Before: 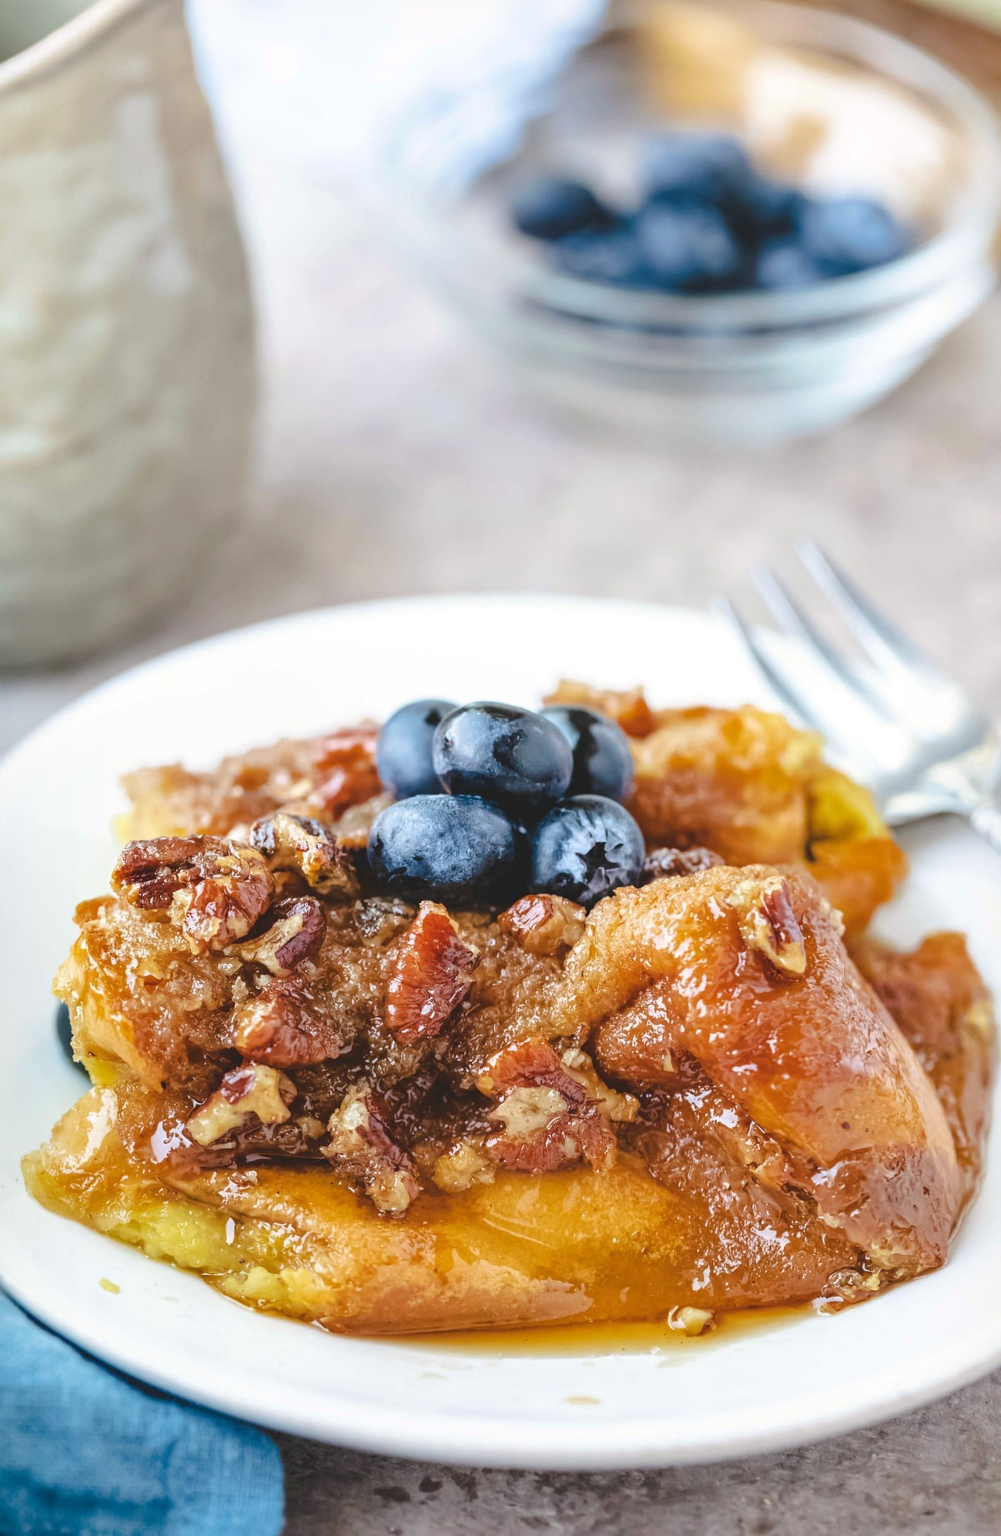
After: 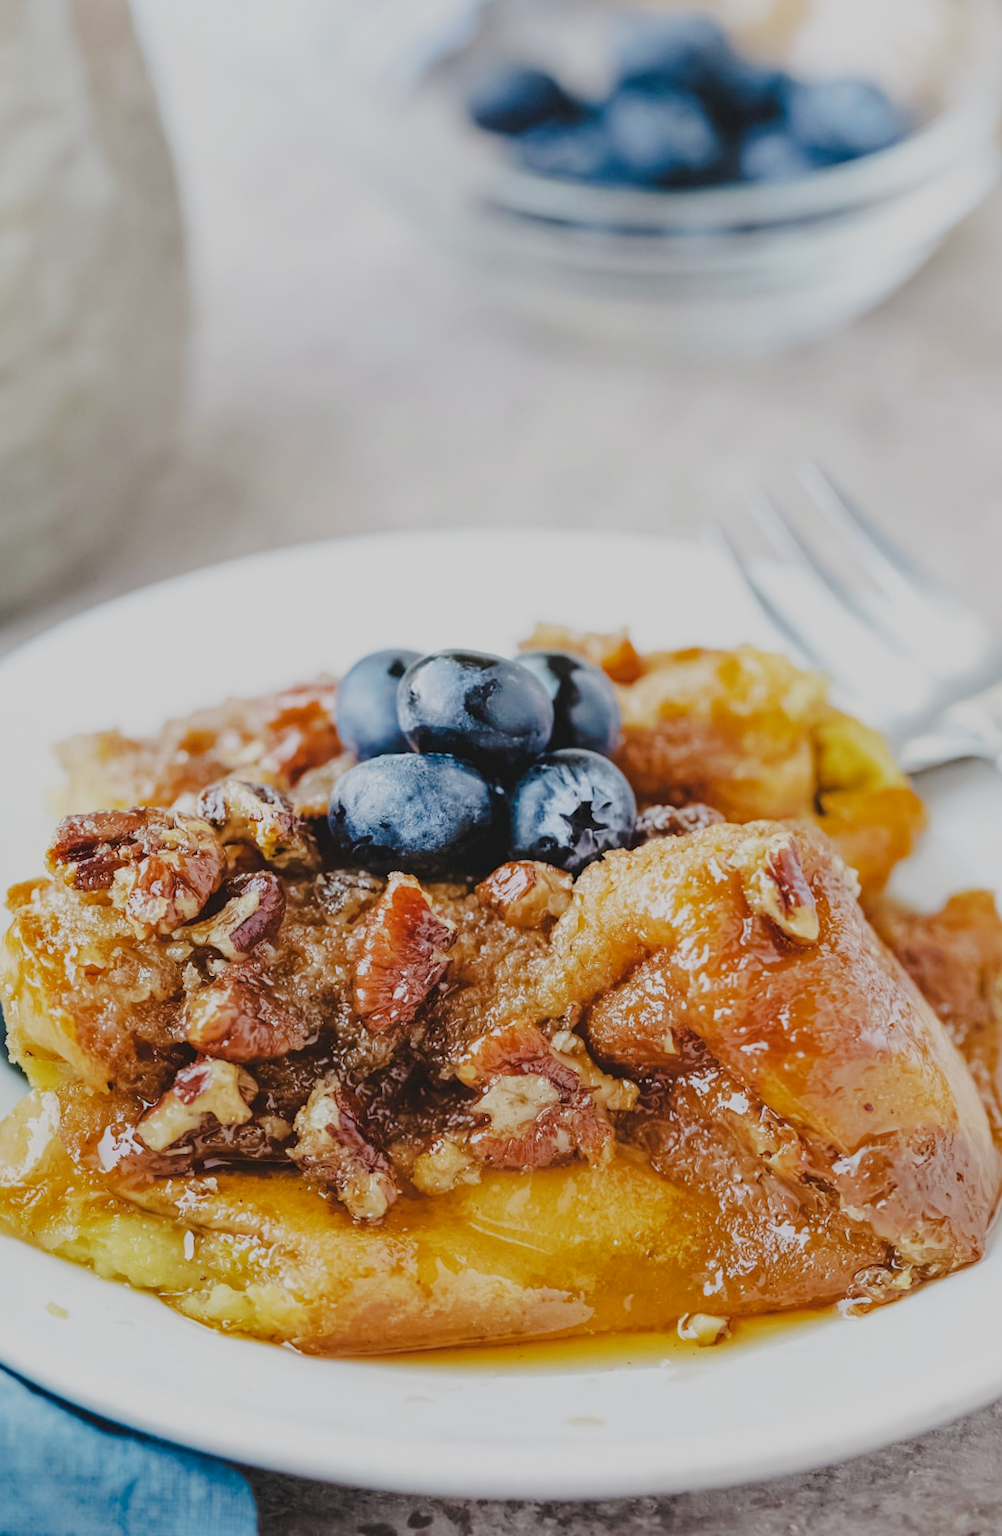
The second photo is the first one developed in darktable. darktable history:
crop and rotate: angle 1.76°, left 5.484%, top 5.691%
filmic rgb: black relative exposure -7.65 EV, white relative exposure 4.56 EV, threshold 5.96 EV, hardness 3.61, preserve chrominance no, color science v5 (2021), contrast in shadows safe, contrast in highlights safe, enable highlight reconstruction true
